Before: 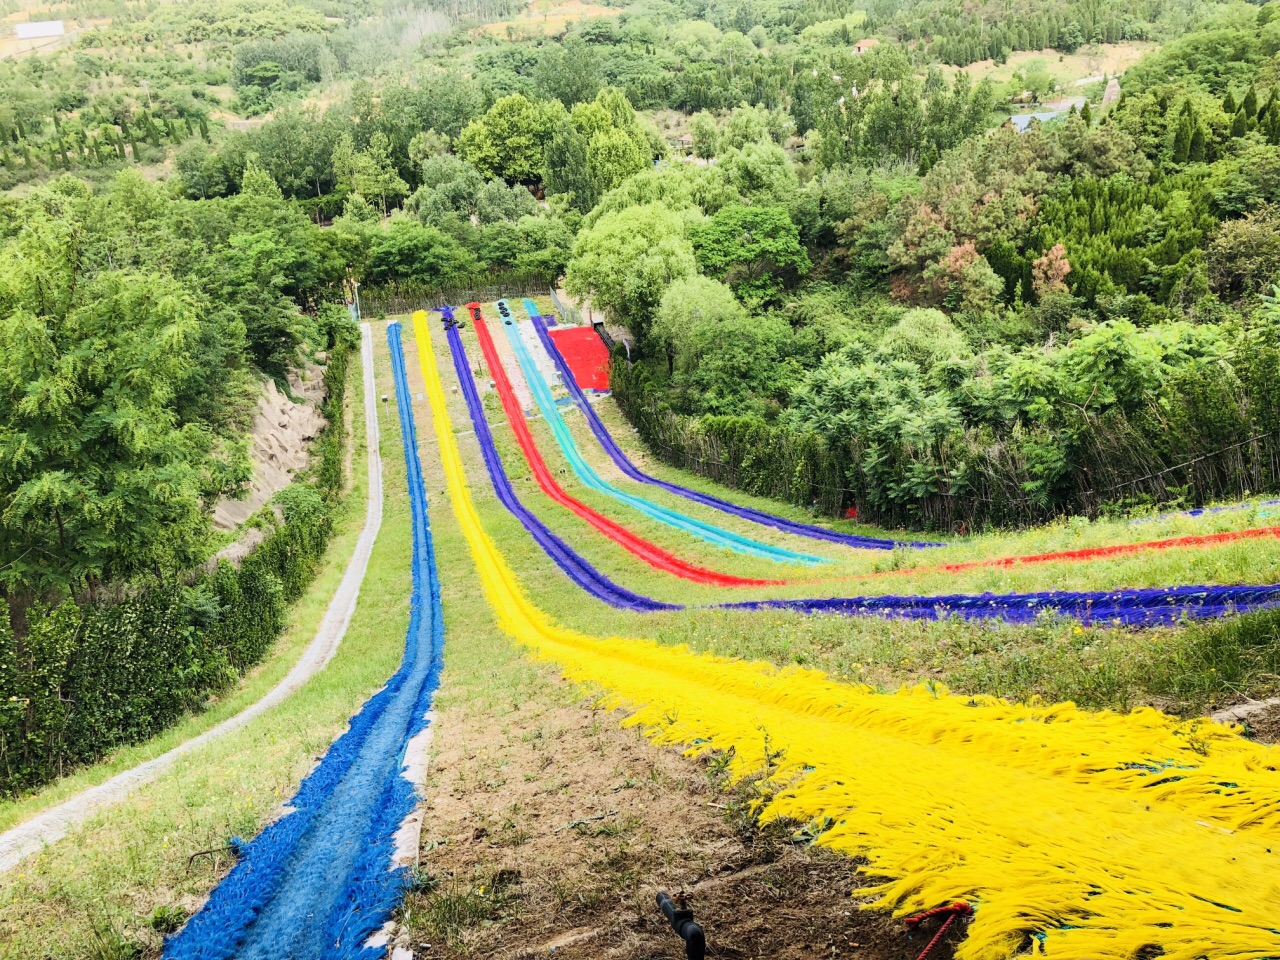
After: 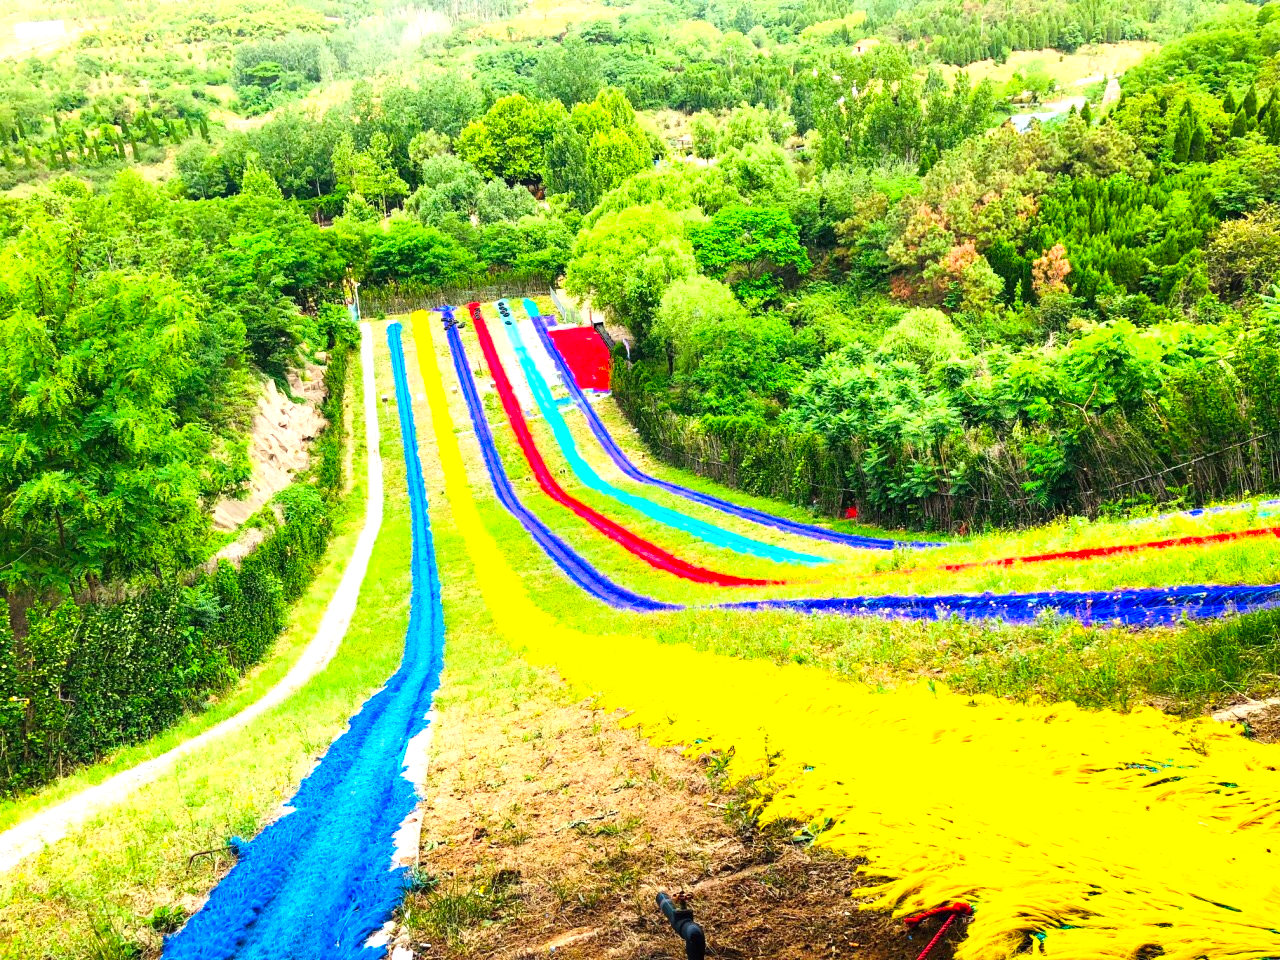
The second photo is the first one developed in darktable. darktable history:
contrast brightness saturation: saturation 0.5
exposure: black level correction 0, exposure 0.7 EV, compensate exposure bias true, compensate highlight preservation false
